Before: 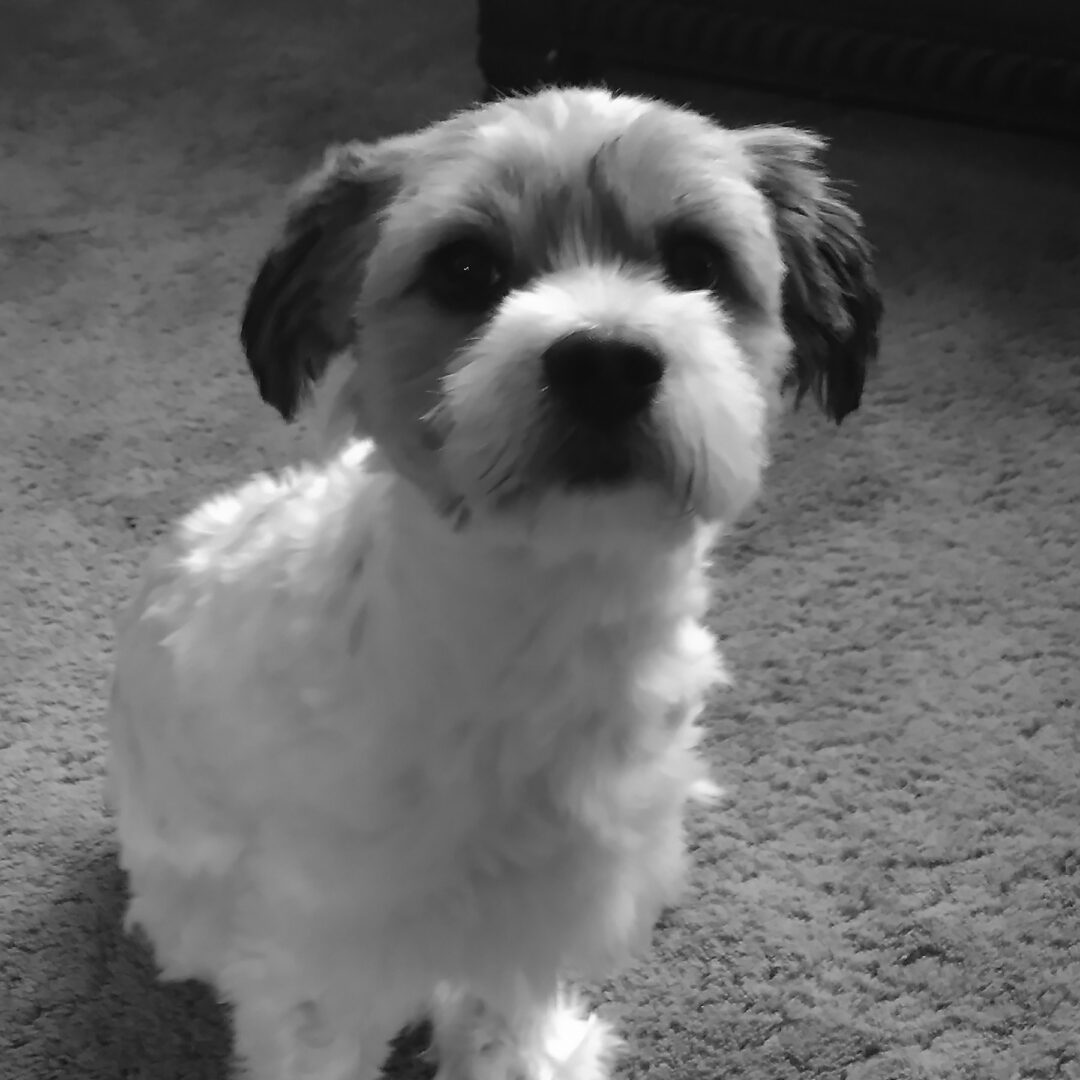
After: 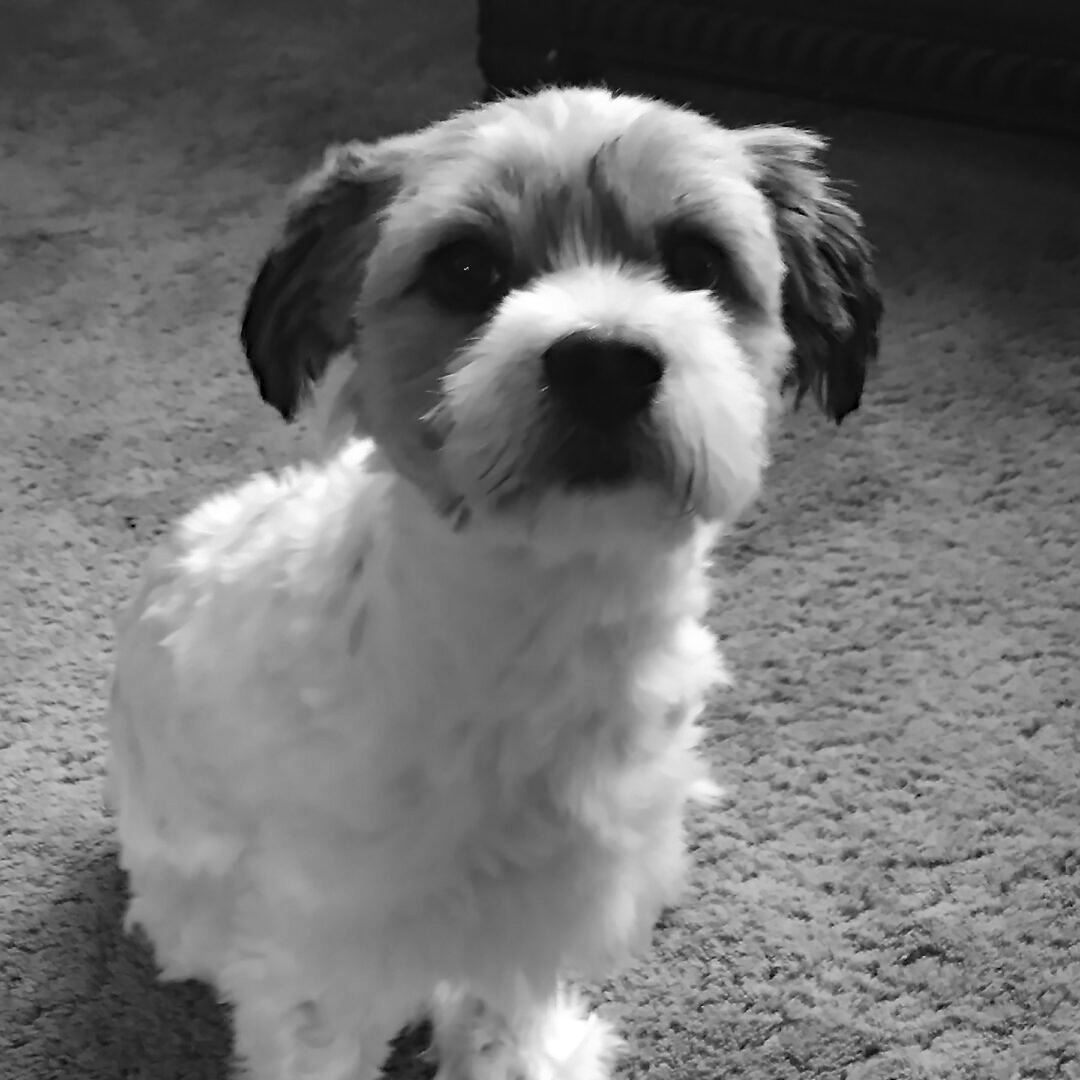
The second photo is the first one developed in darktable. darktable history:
haze removal: compatibility mode true, adaptive false
contrast brightness saturation: contrast 0.2, brightness 0.16, saturation 0.22
